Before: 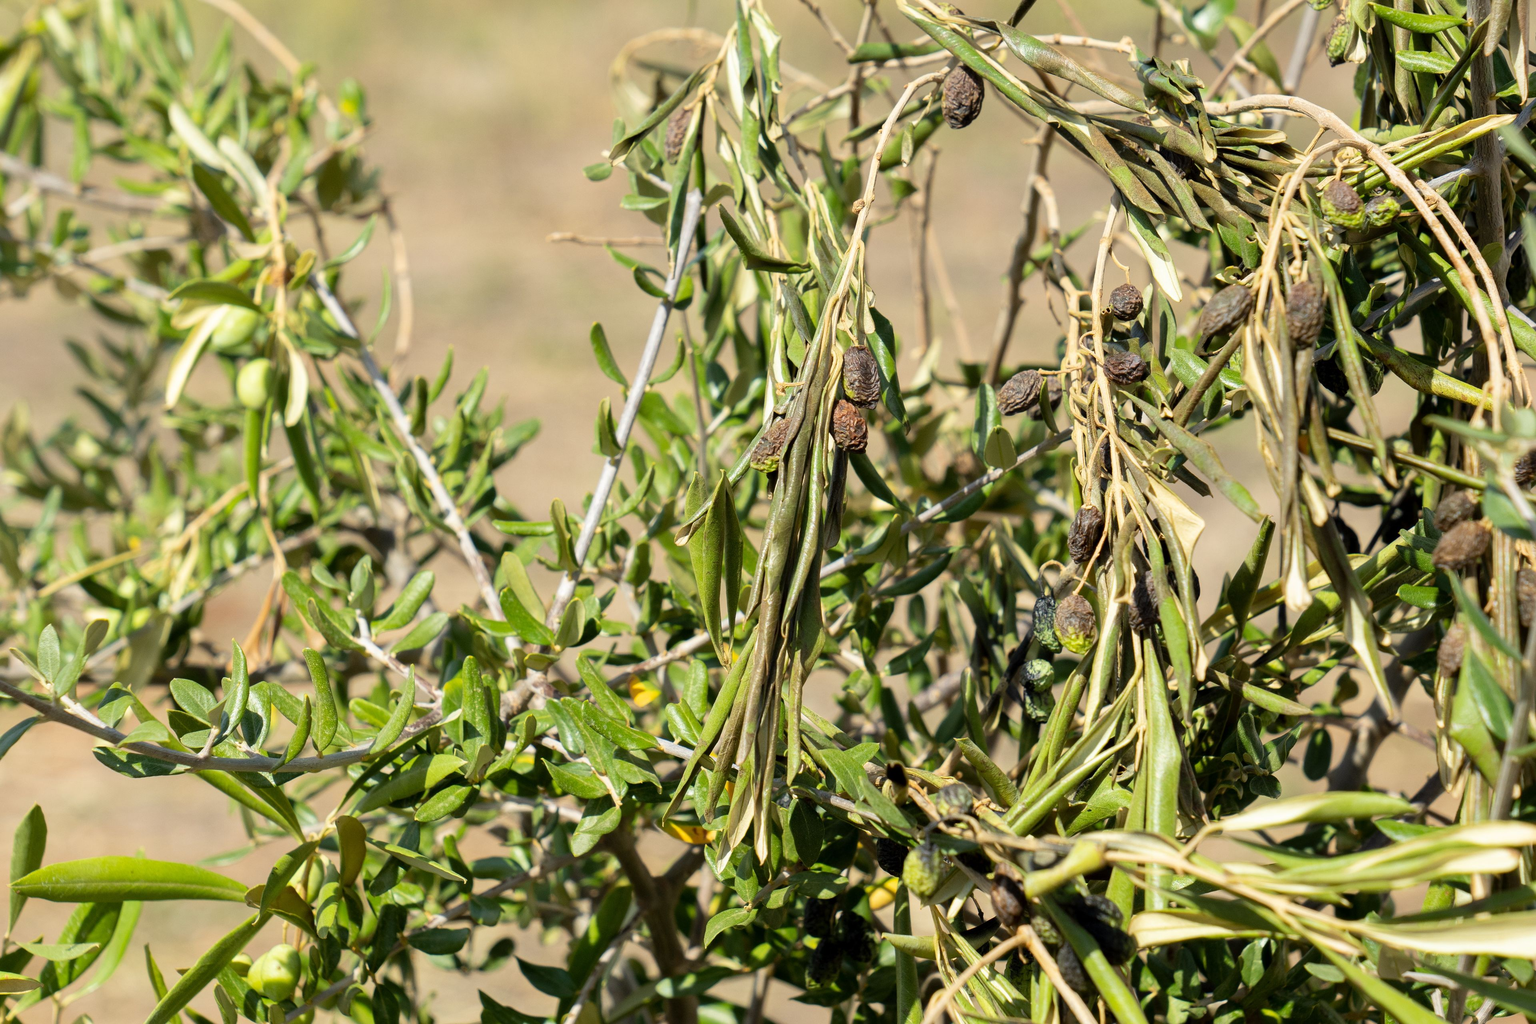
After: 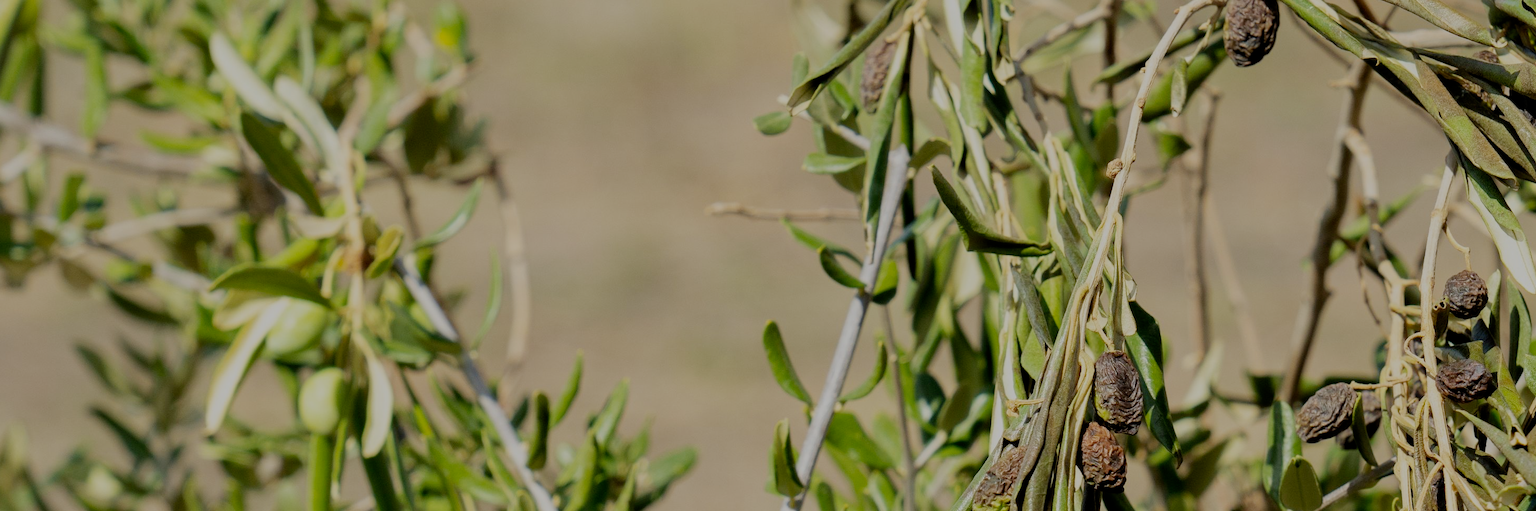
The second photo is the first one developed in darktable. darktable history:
crop: left 0.579%, top 7.627%, right 23.167%, bottom 54.275%
filmic rgb: middle gray luminance 30%, black relative exposure -9 EV, white relative exposure 7 EV, threshold 6 EV, target black luminance 0%, hardness 2.94, latitude 2.04%, contrast 0.963, highlights saturation mix 5%, shadows ↔ highlights balance 12.16%, add noise in highlights 0, preserve chrominance no, color science v3 (2019), use custom middle-gray values true, iterations of high-quality reconstruction 0, contrast in highlights soft, enable highlight reconstruction true
